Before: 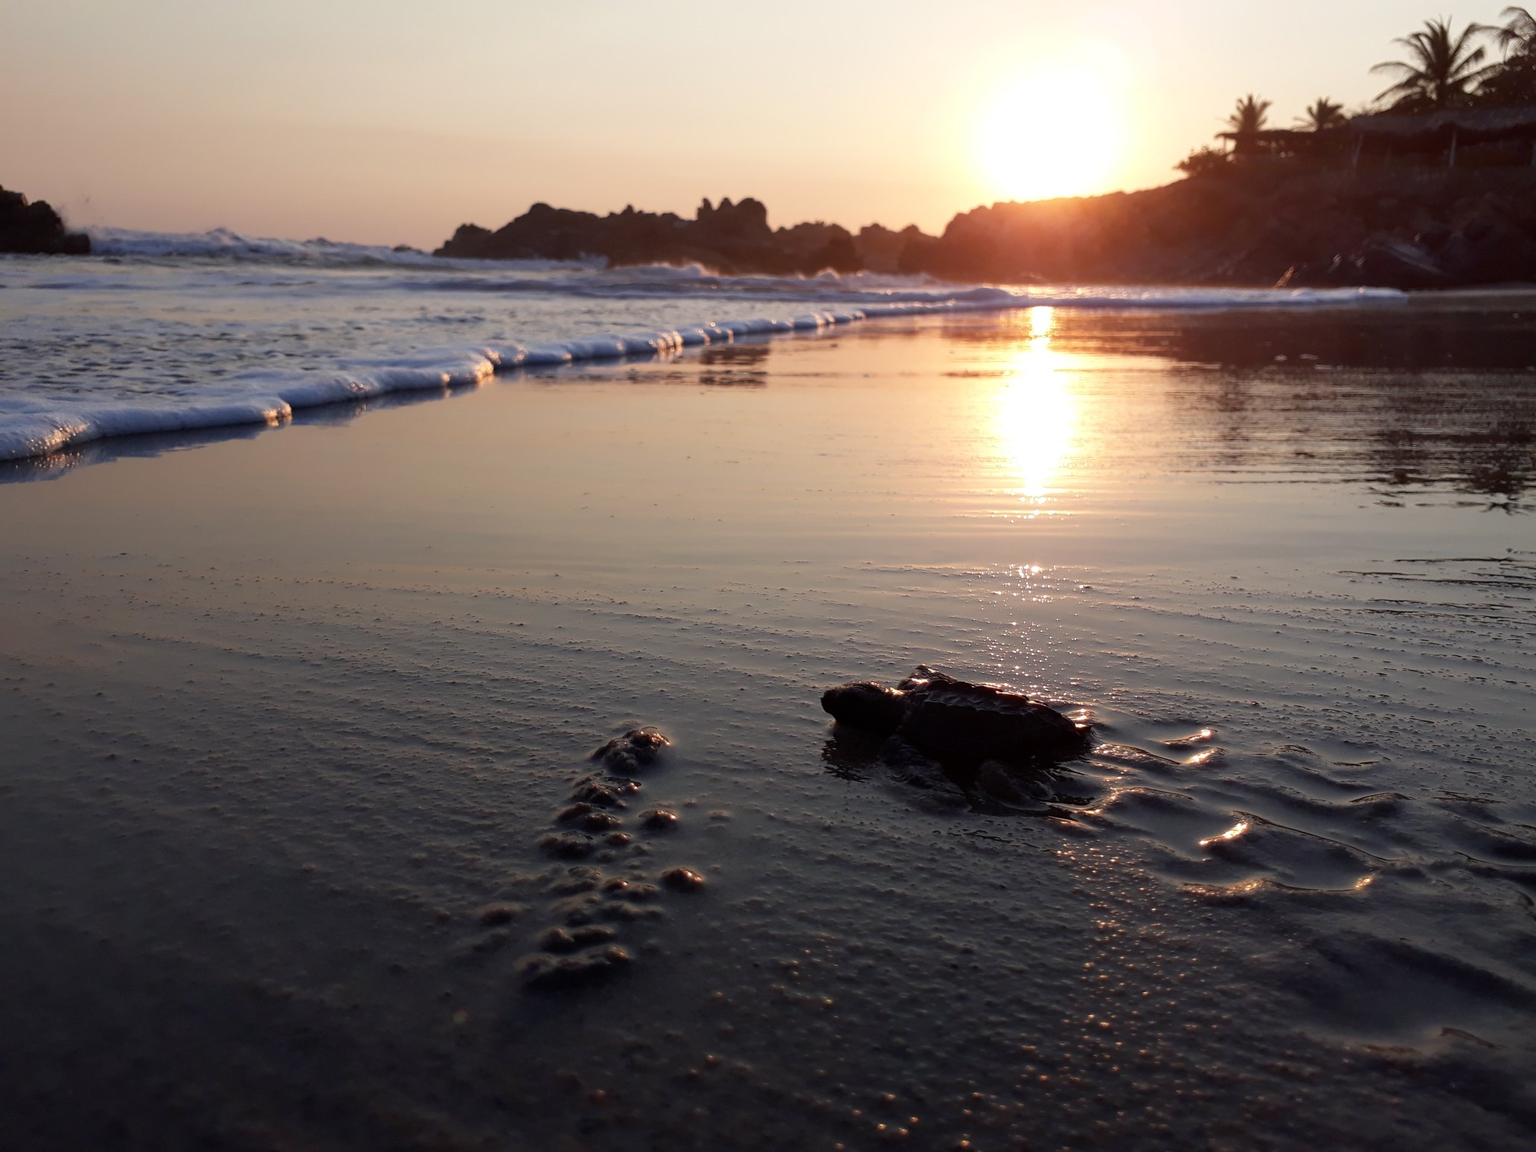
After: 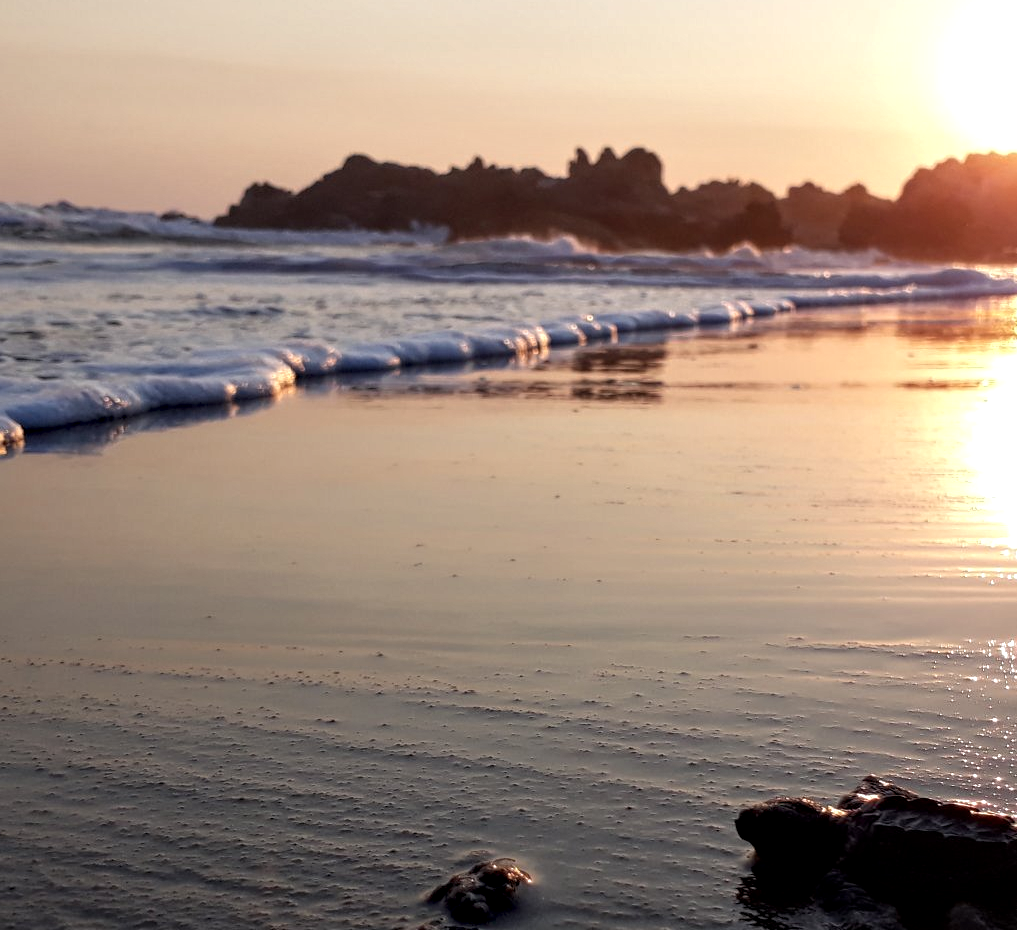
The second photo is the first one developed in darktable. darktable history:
crop: left 17.835%, top 7.675%, right 32.881%, bottom 32.213%
local contrast: highlights 99%, shadows 86%, detail 160%, midtone range 0.2
tone equalizer: on, module defaults
white balance: red 1, blue 1
contrast equalizer: octaves 7, y [[0.6 ×6], [0.55 ×6], [0 ×6], [0 ×6], [0 ×6]], mix 0.29
